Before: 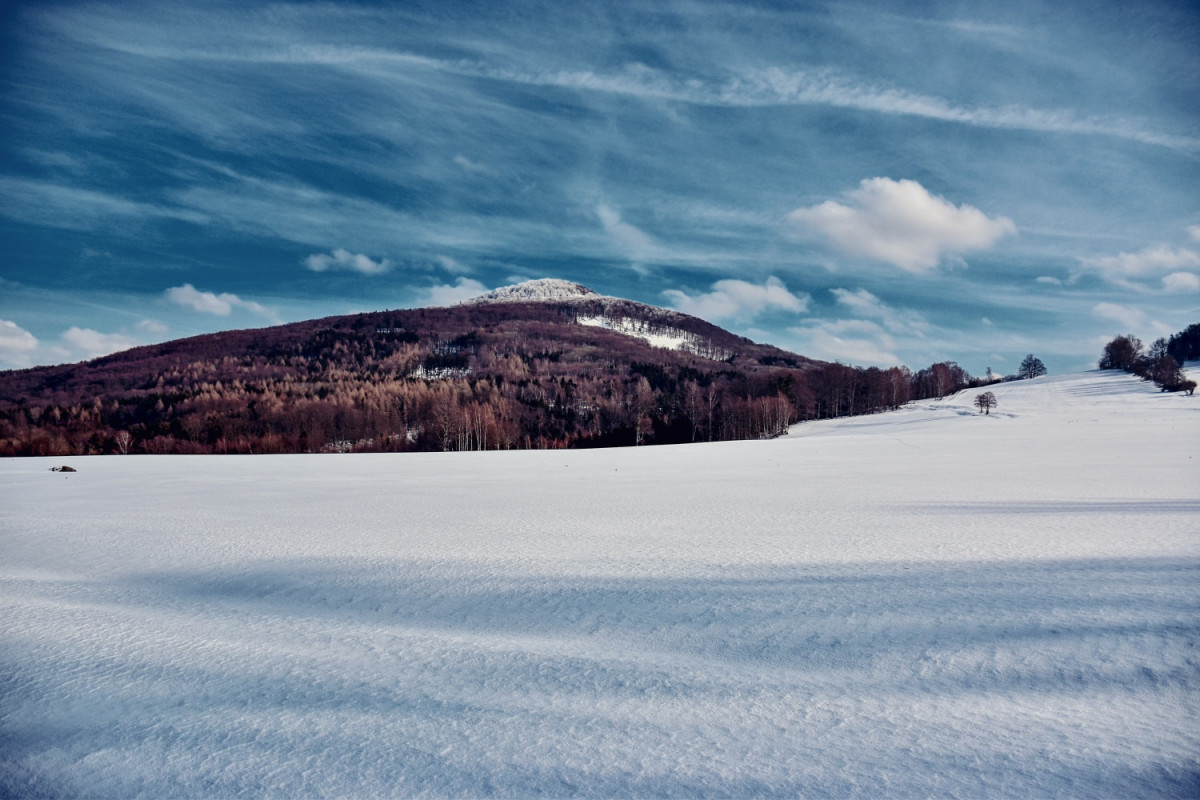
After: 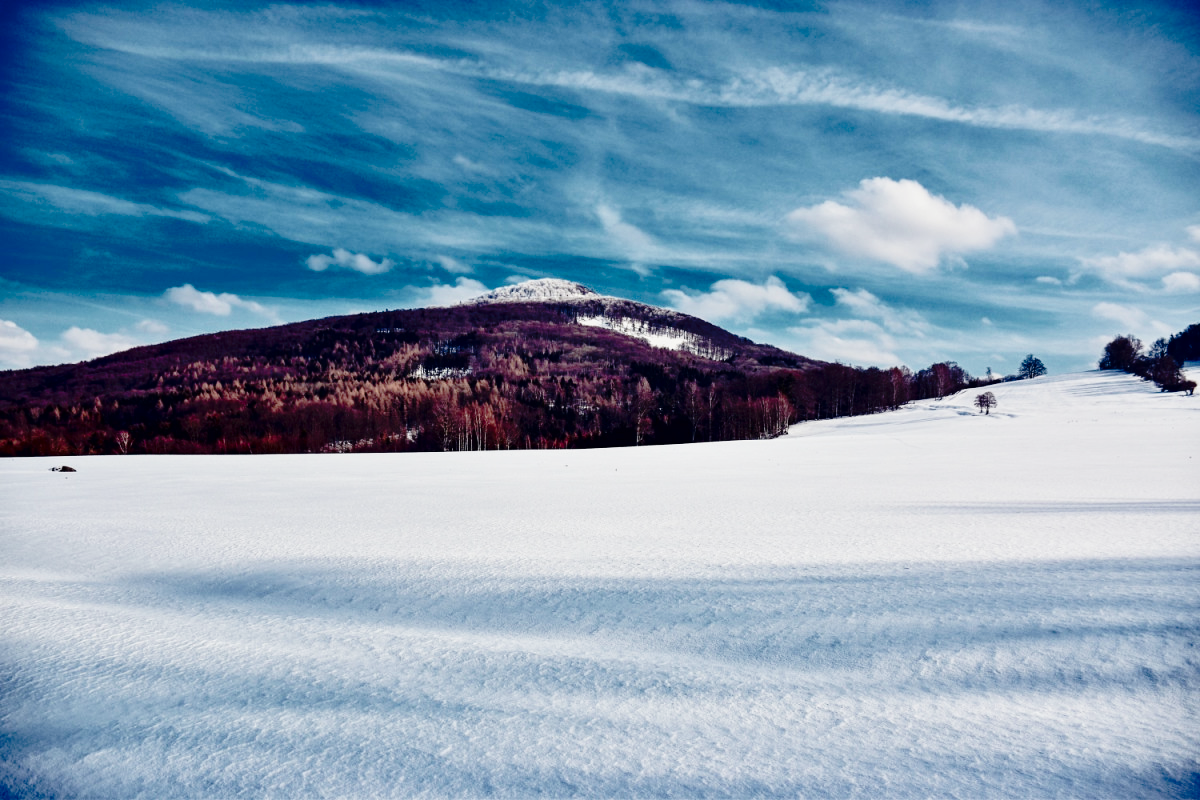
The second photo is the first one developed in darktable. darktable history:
base curve: curves: ch0 [(0, 0) (0.032, 0.037) (0.105, 0.228) (0.435, 0.76) (0.856, 0.983) (1, 1)], preserve colors none
contrast brightness saturation: brightness -0.2, saturation 0.08
tone equalizer: on, module defaults
exposure: exposure -0.151 EV, compensate highlight preservation false
